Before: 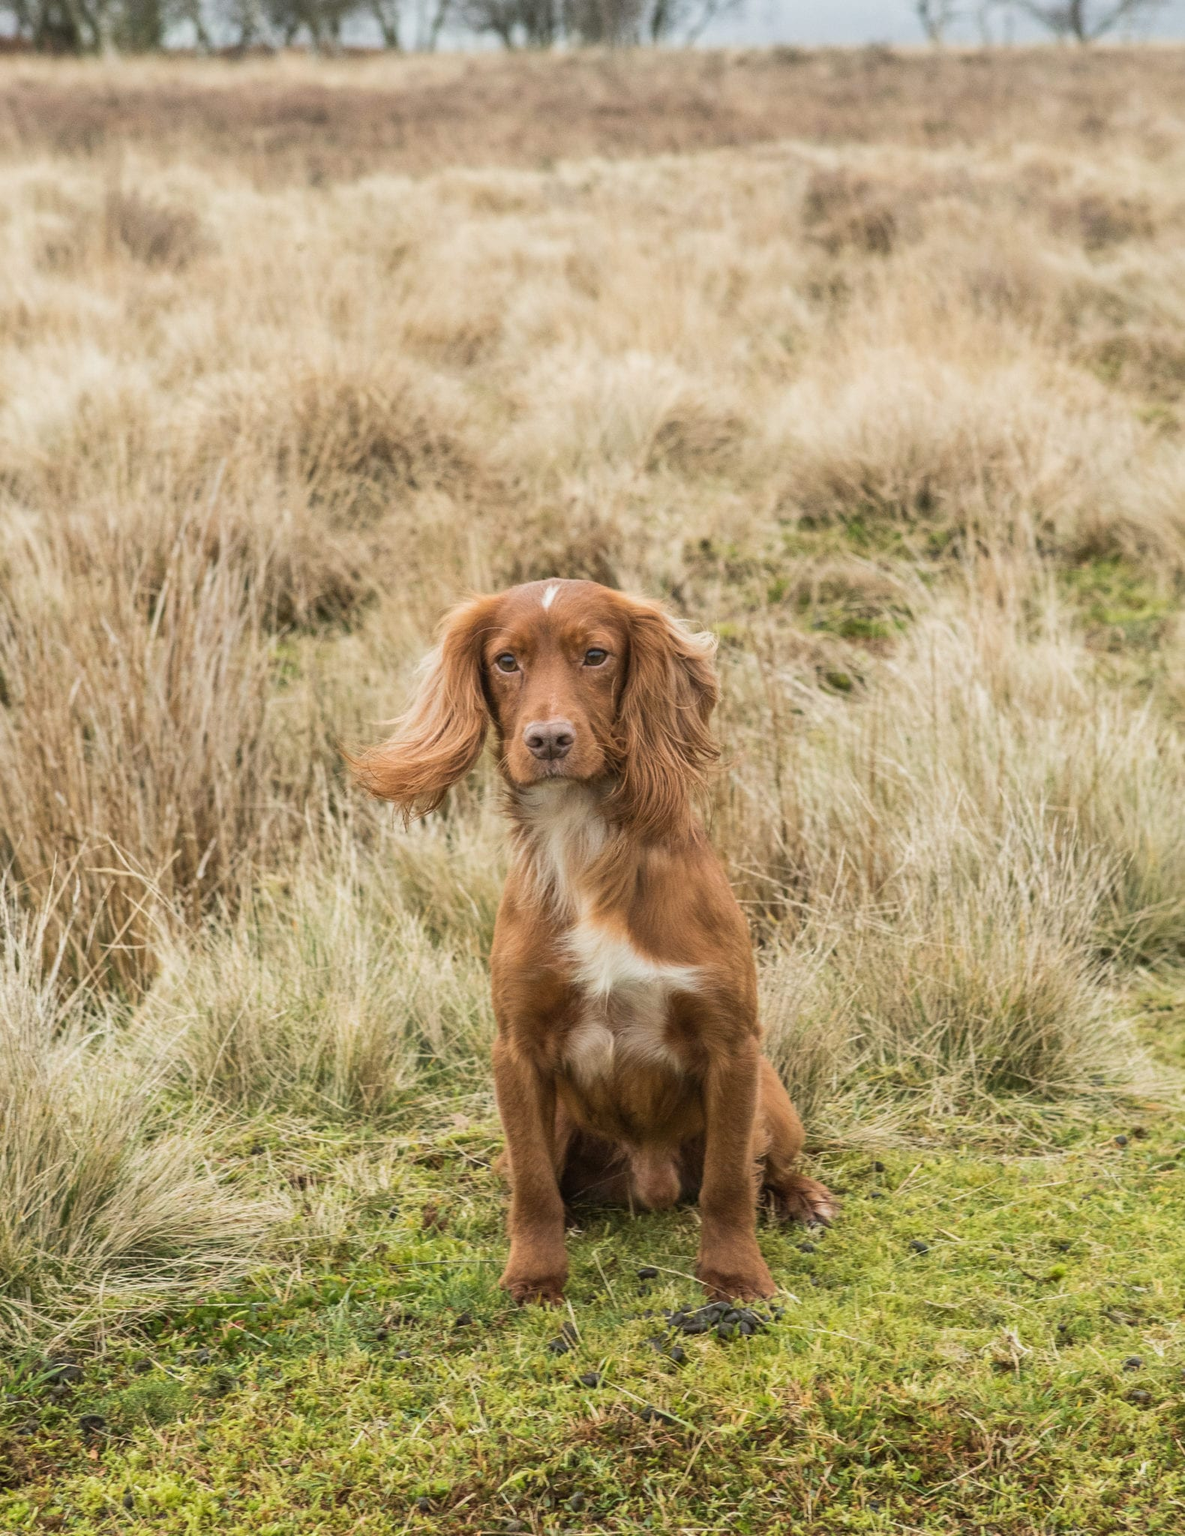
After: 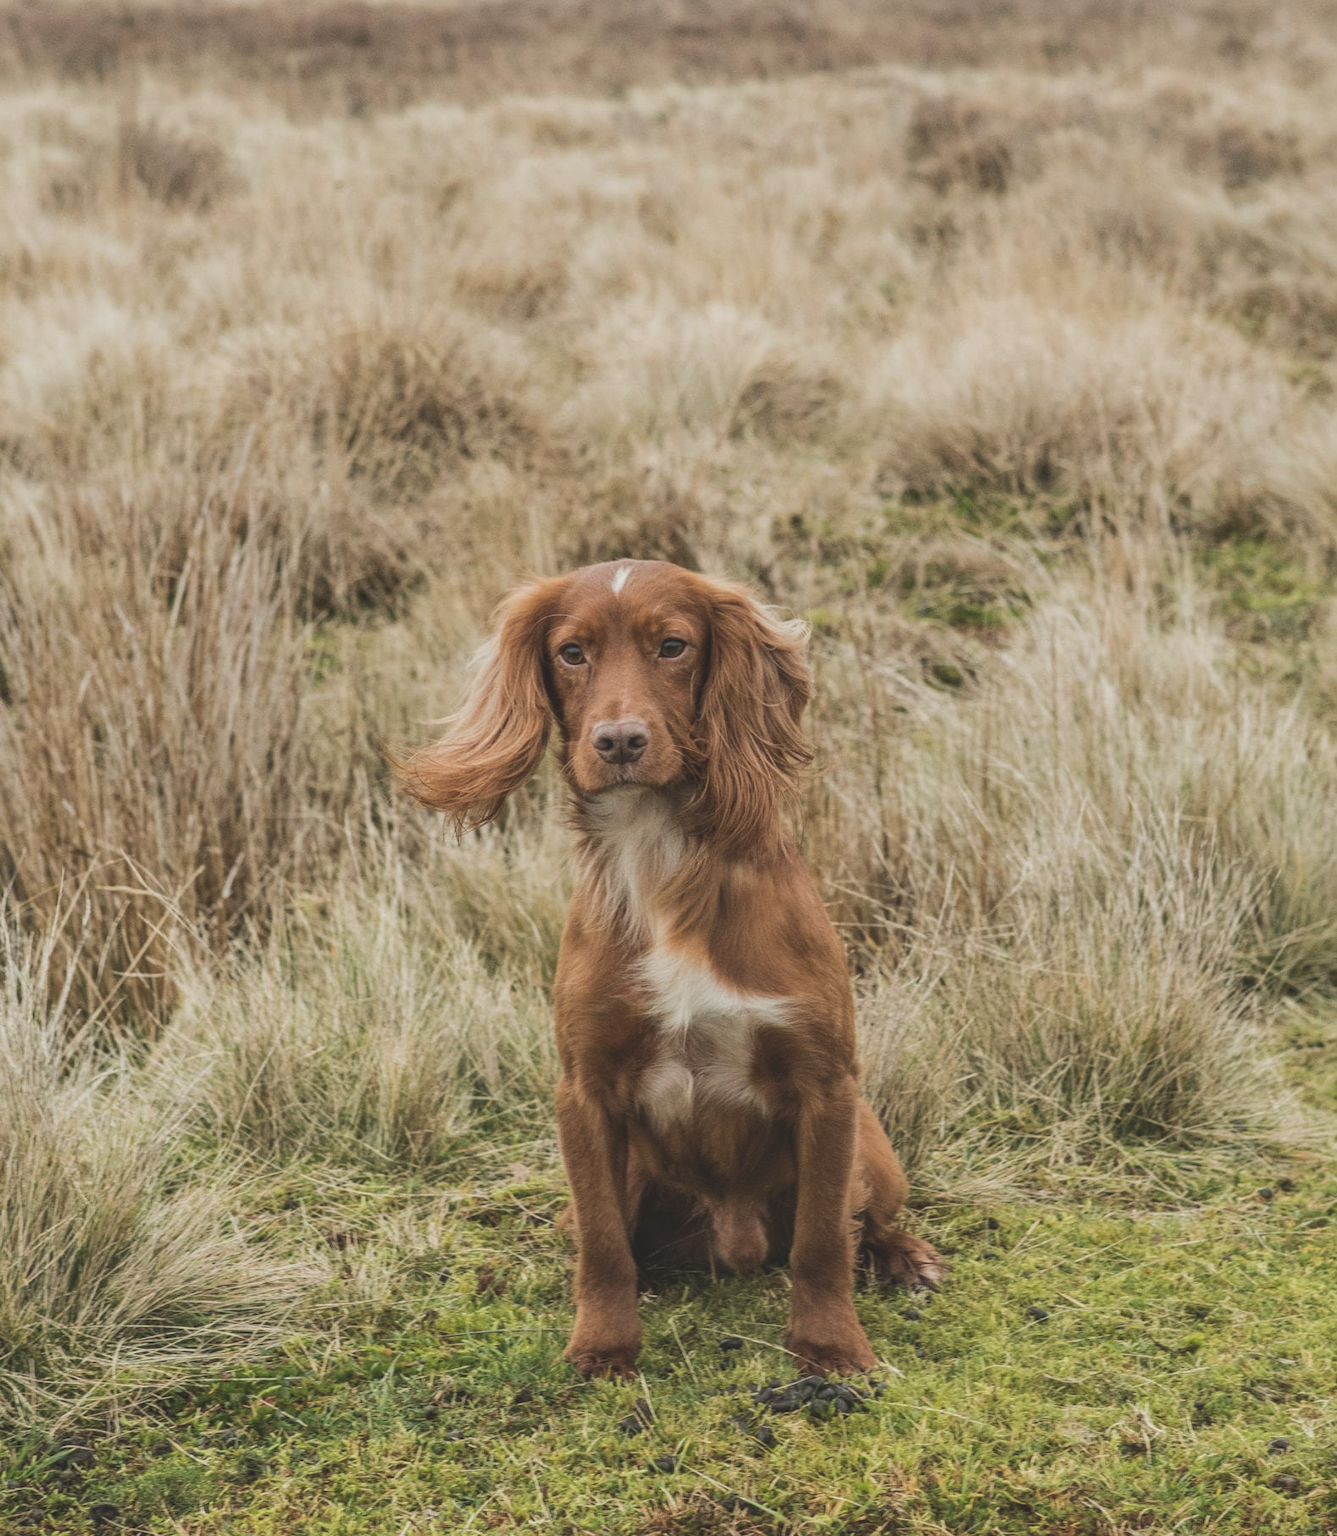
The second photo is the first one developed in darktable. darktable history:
crop and rotate: top 5.434%, bottom 5.949%
local contrast: on, module defaults
exposure: black level correction -0.037, exposure -0.495 EV, compensate exposure bias true, compensate highlight preservation false
